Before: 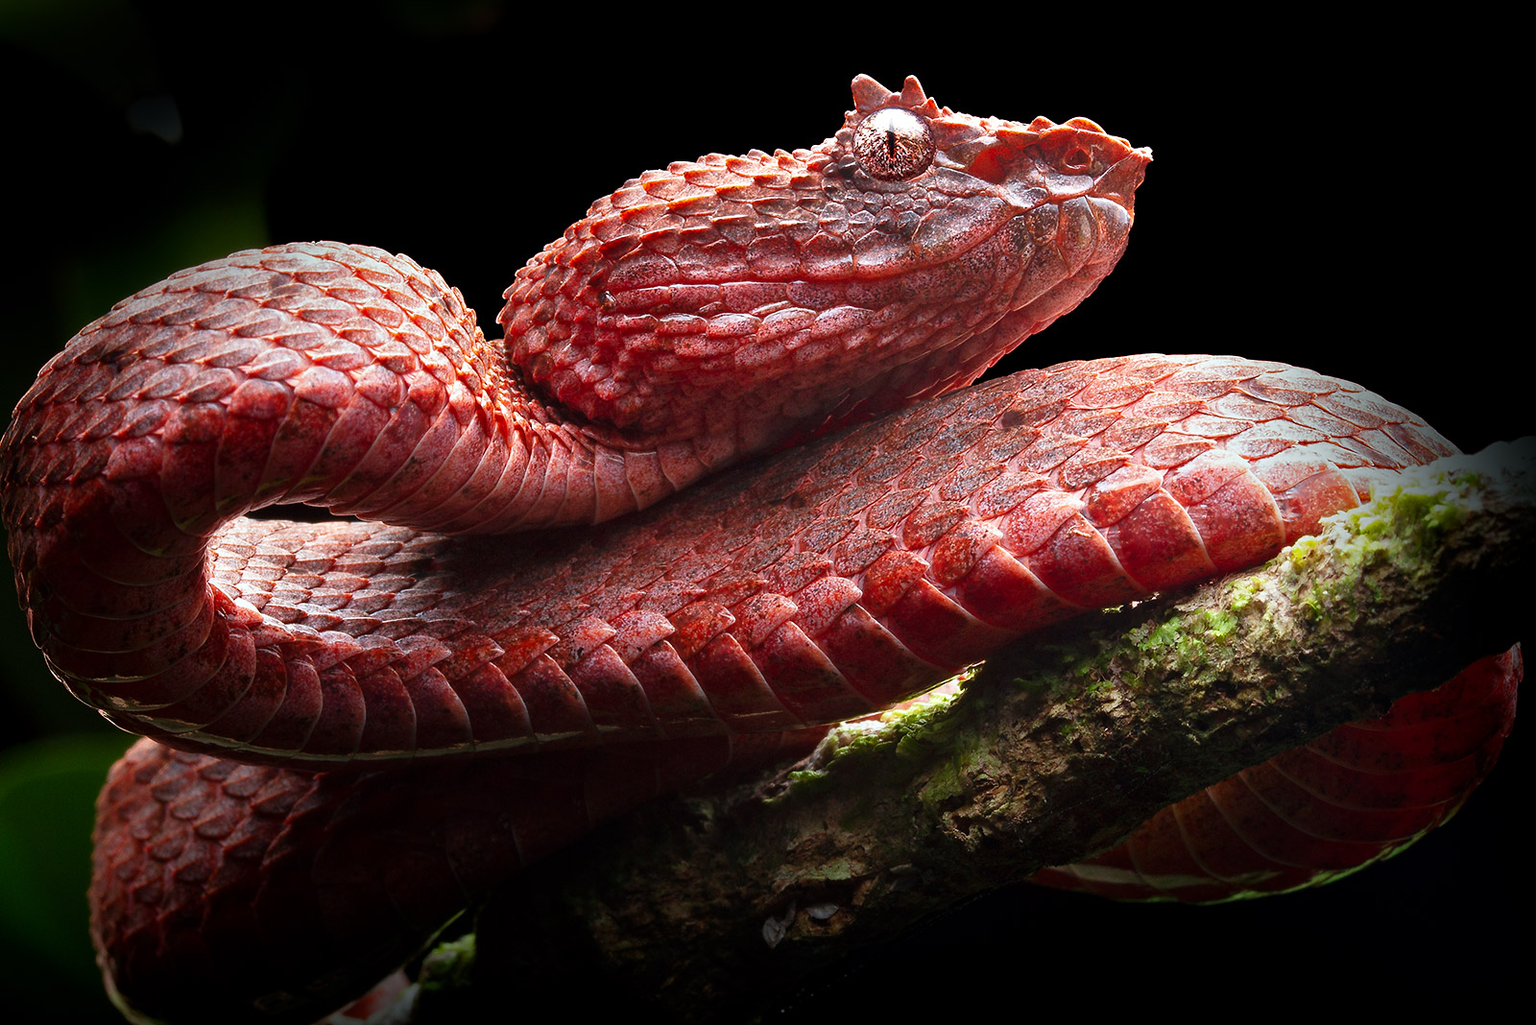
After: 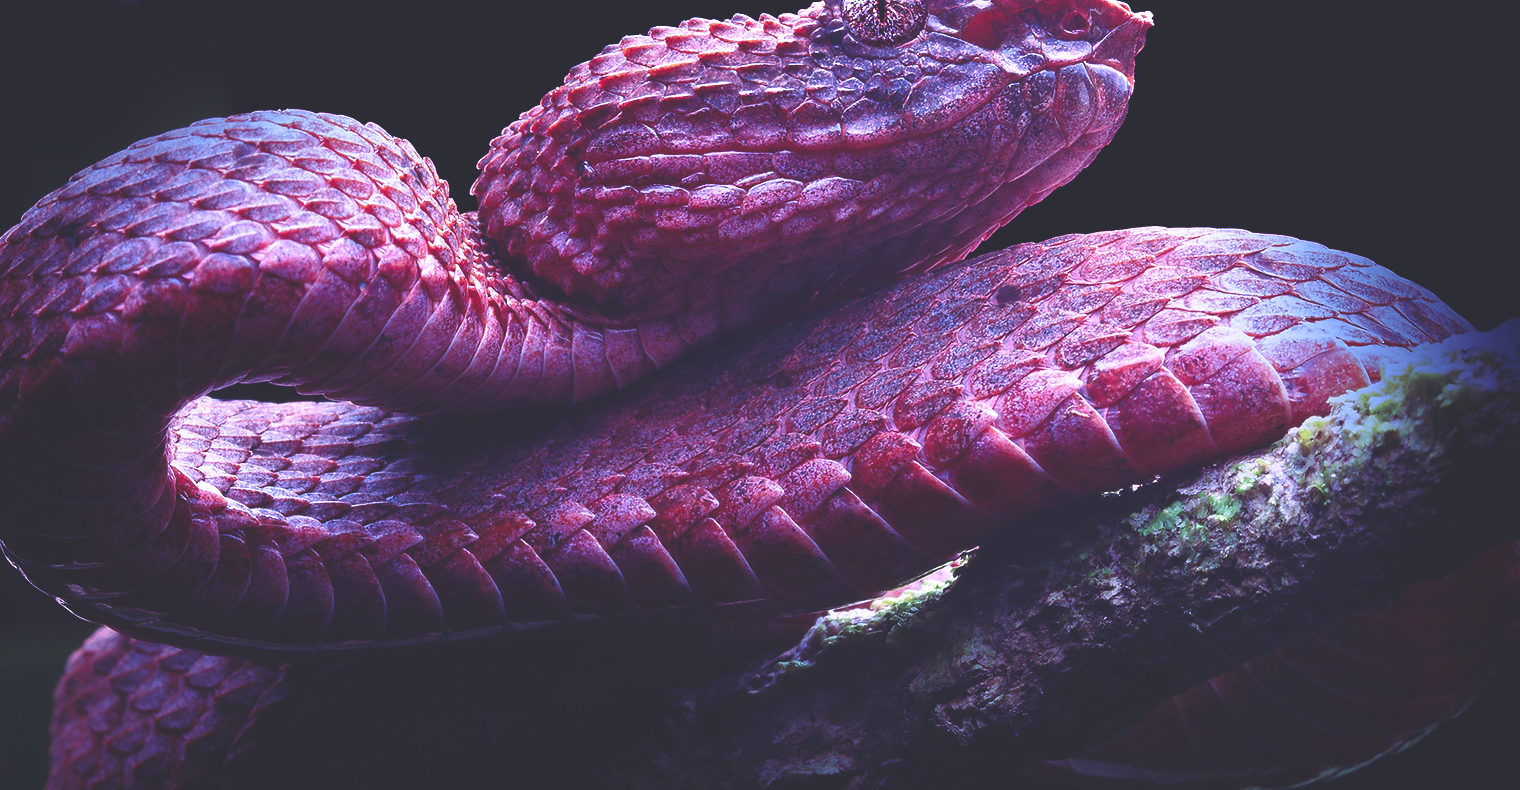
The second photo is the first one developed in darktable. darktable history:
crop and rotate: left 2.991%, top 13.302%, right 1.981%, bottom 12.636%
color calibration: output R [1.107, -0.012, -0.003, 0], output B [0, 0, 1.308, 0], illuminant custom, x 0.389, y 0.387, temperature 3838.64 K
rgb curve: curves: ch0 [(0, 0.186) (0.314, 0.284) (0.576, 0.466) (0.805, 0.691) (0.936, 0.886)]; ch1 [(0, 0.186) (0.314, 0.284) (0.581, 0.534) (0.771, 0.746) (0.936, 0.958)]; ch2 [(0, 0.216) (0.275, 0.39) (1, 1)], mode RGB, independent channels, compensate middle gray true, preserve colors none
white balance: emerald 1
